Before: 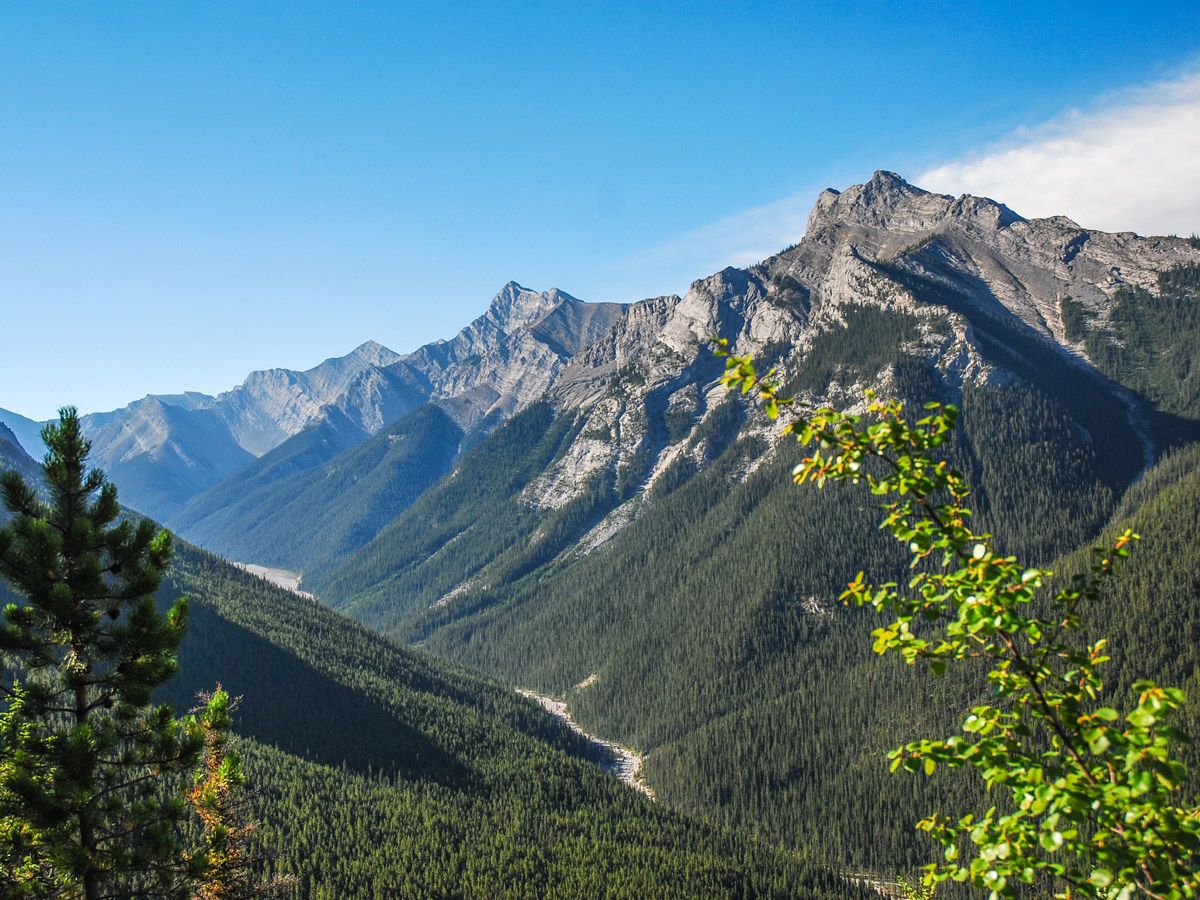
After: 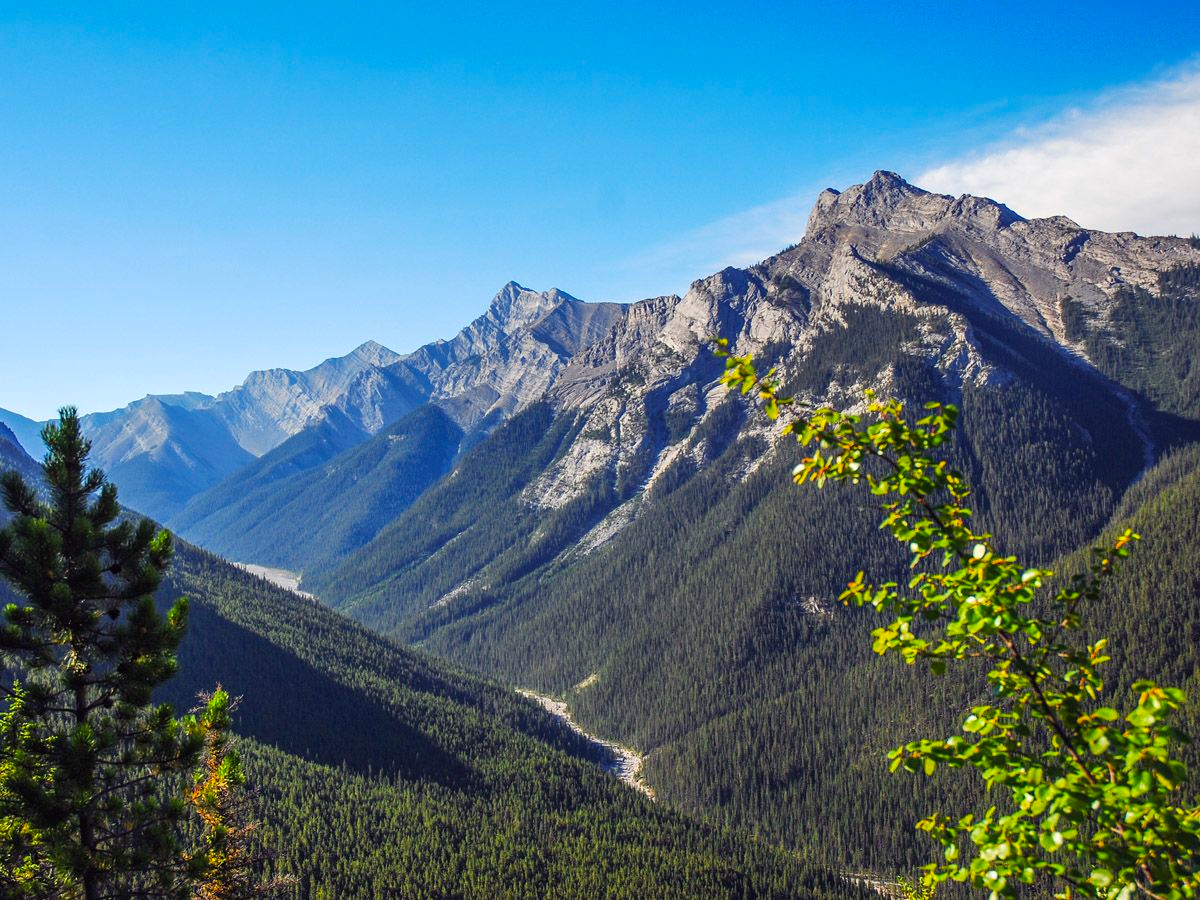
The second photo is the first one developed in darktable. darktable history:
color balance rgb: shadows lift › luminance -21.265%, shadows lift › chroma 8.885%, shadows lift › hue 284.5°, perceptual saturation grading › global saturation 25.593%
